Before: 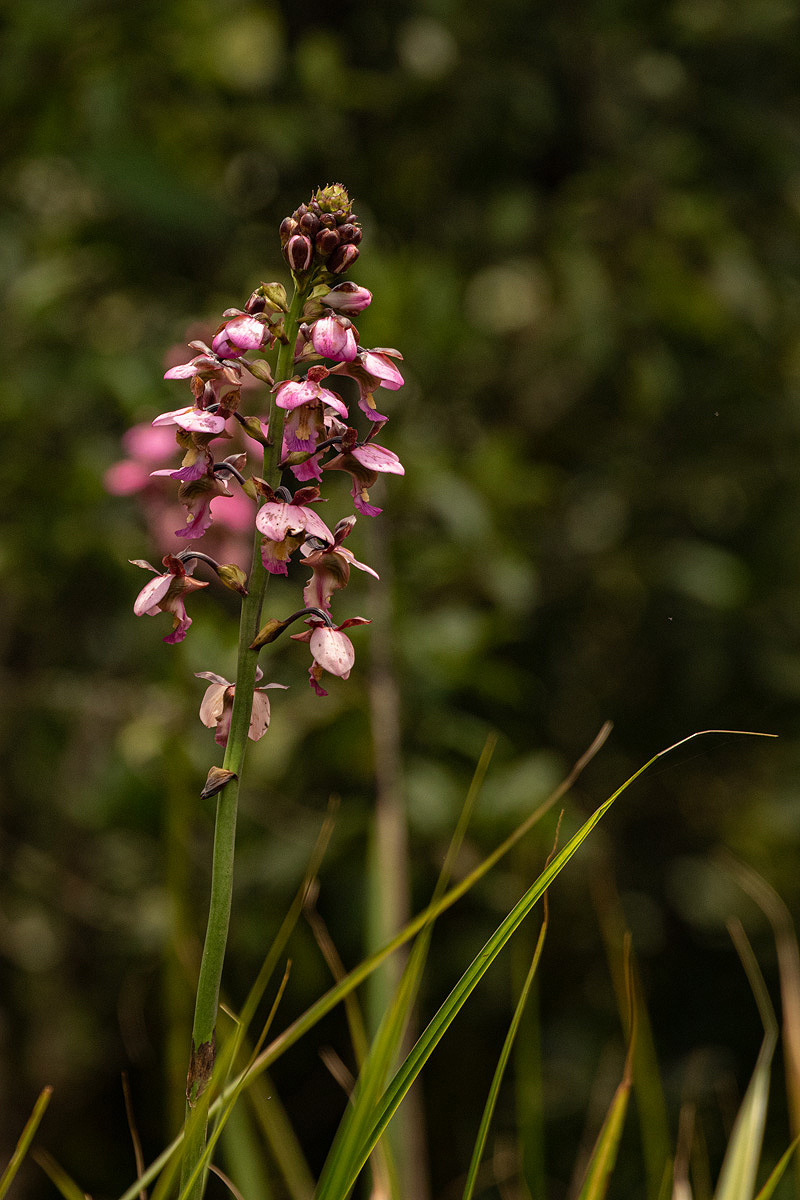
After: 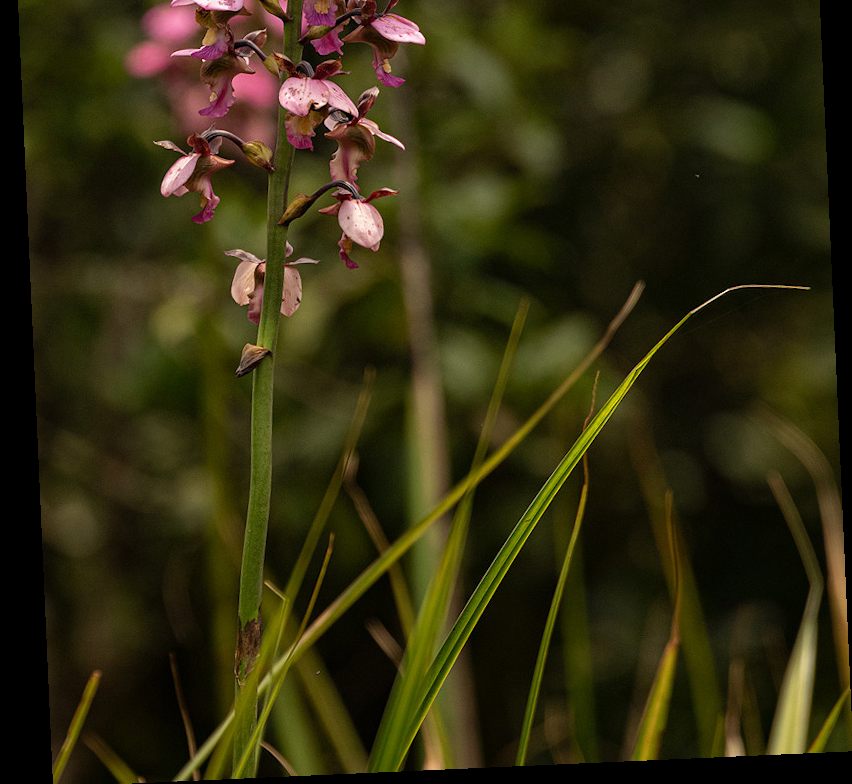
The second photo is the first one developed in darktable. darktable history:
rotate and perspective: rotation -2.56°, automatic cropping off
crop and rotate: top 36.435%
